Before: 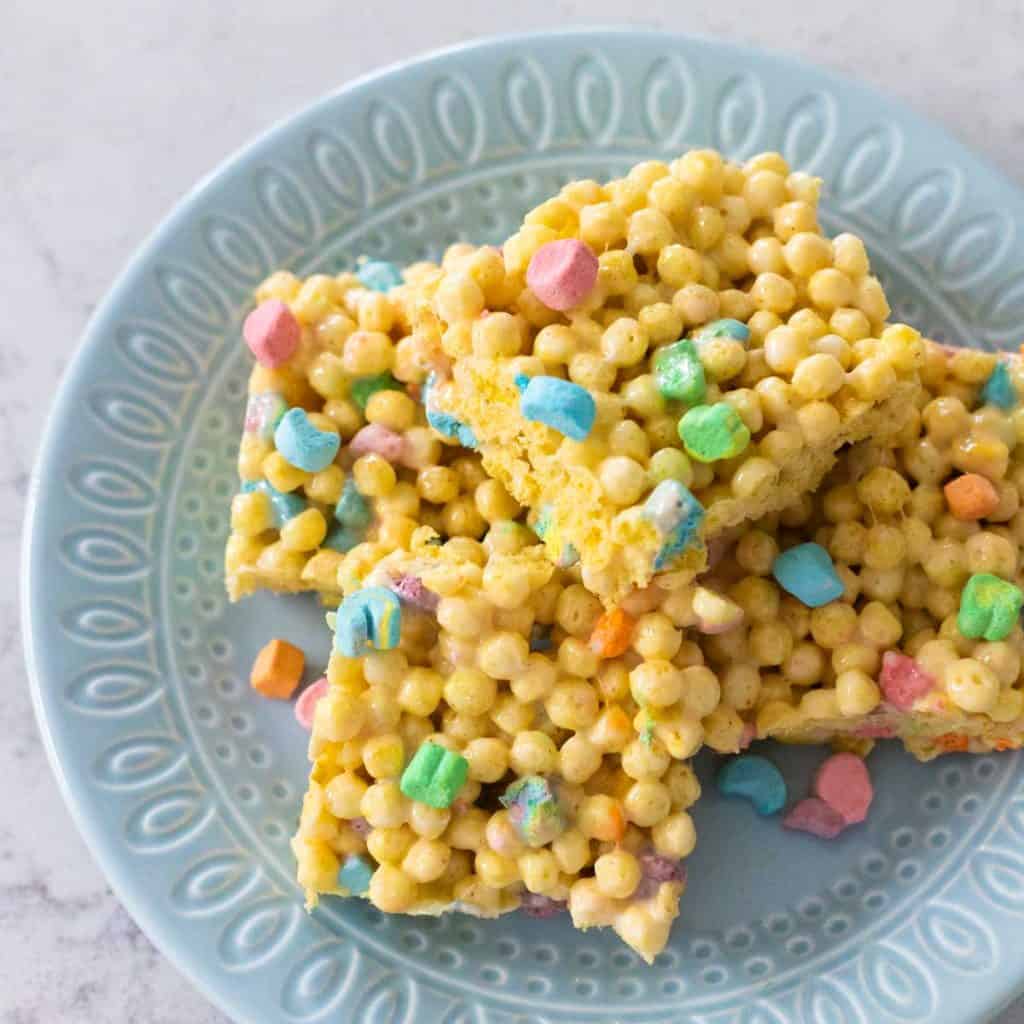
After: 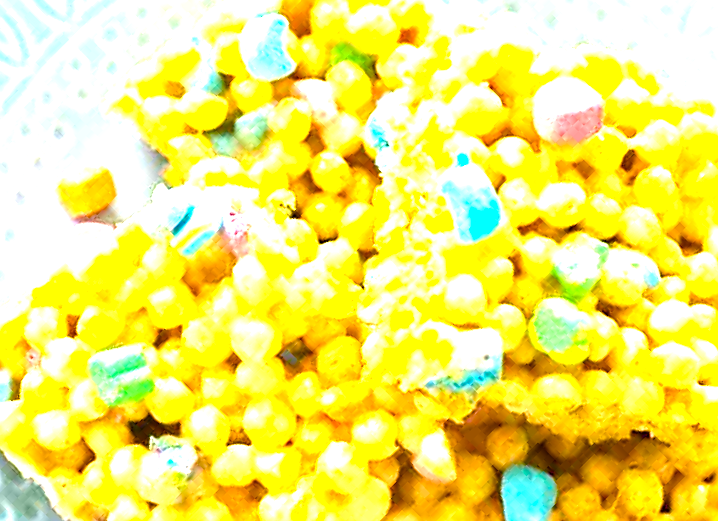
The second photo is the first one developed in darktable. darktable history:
crop and rotate: angle -45.13°, top 16.33%, right 0.815%, bottom 11.627%
color balance rgb: perceptual saturation grading › global saturation 26.83%, perceptual saturation grading › highlights -27.877%, perceptual saturation grading › mid-tones 15.765%, perceptual saturation grading › shadows 33.484%, perceptual brilliance grading › global brilliance 11.568%, global vibrance 39.695%
sharpen: on, module defaults
exposure: black level correction 0, exposure 1.519 EV, compensate highlight preservation false
